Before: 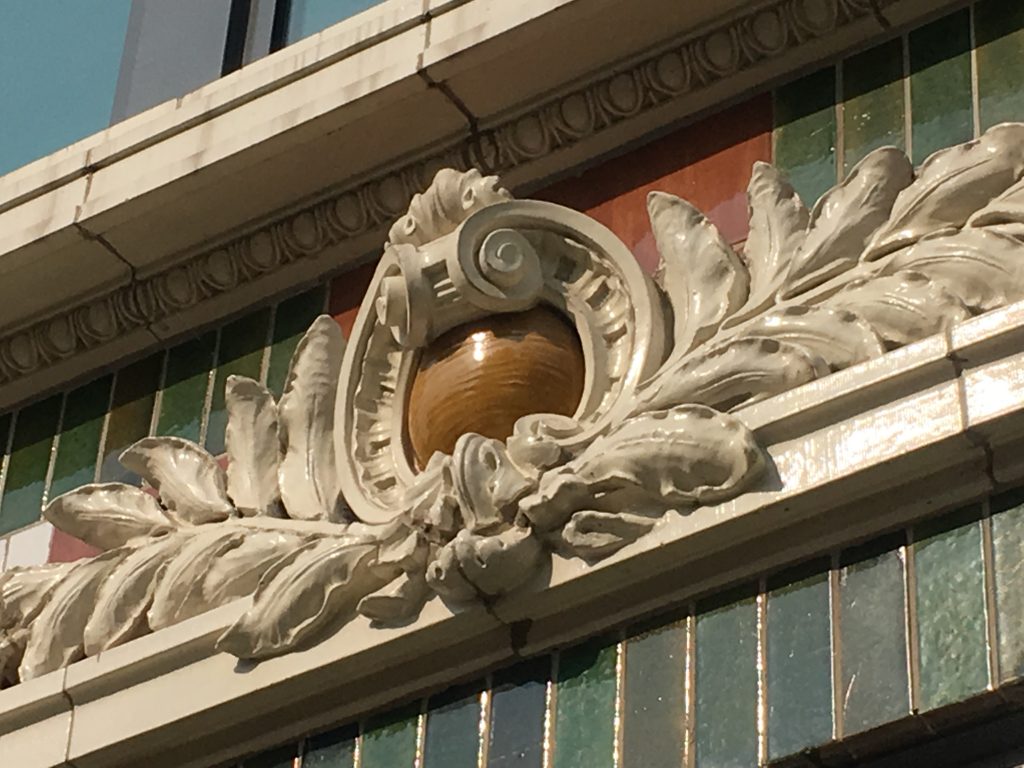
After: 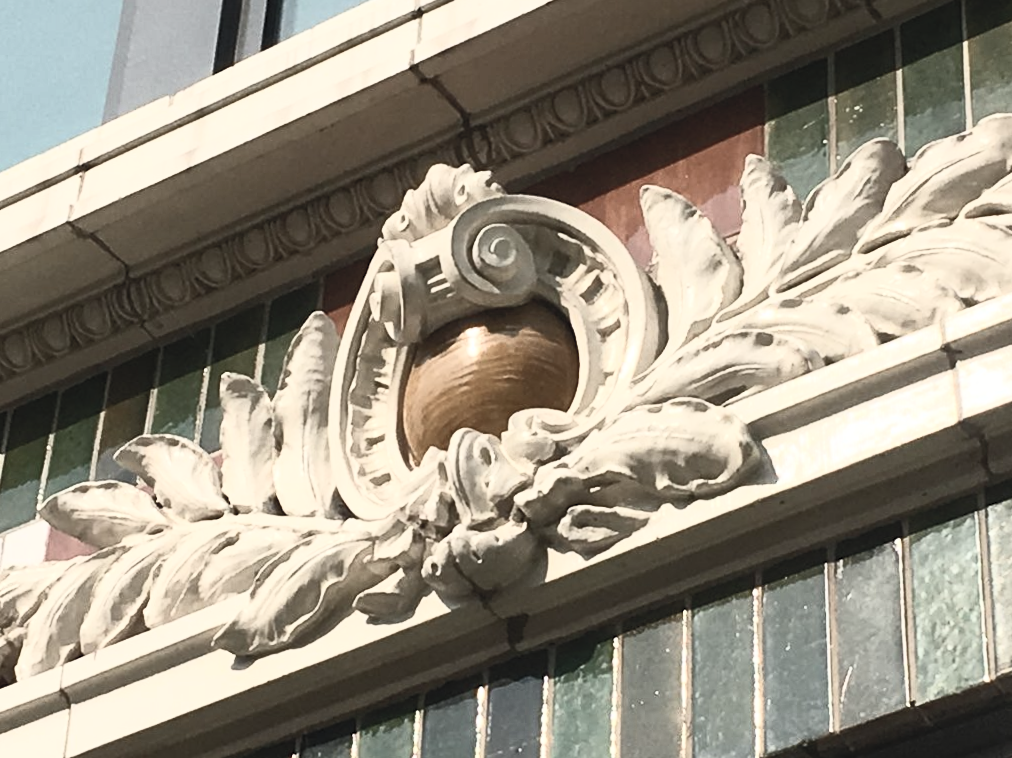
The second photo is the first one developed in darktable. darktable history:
rotate and perspective: rotation -0.45°, automatic cropping original format, crop left 0.008, crop right 0.992, crop top 0.012, crop bottom 0.988
contrast brightness saturation: contrast 0.57, brightness 0.57, saturation -0.34
